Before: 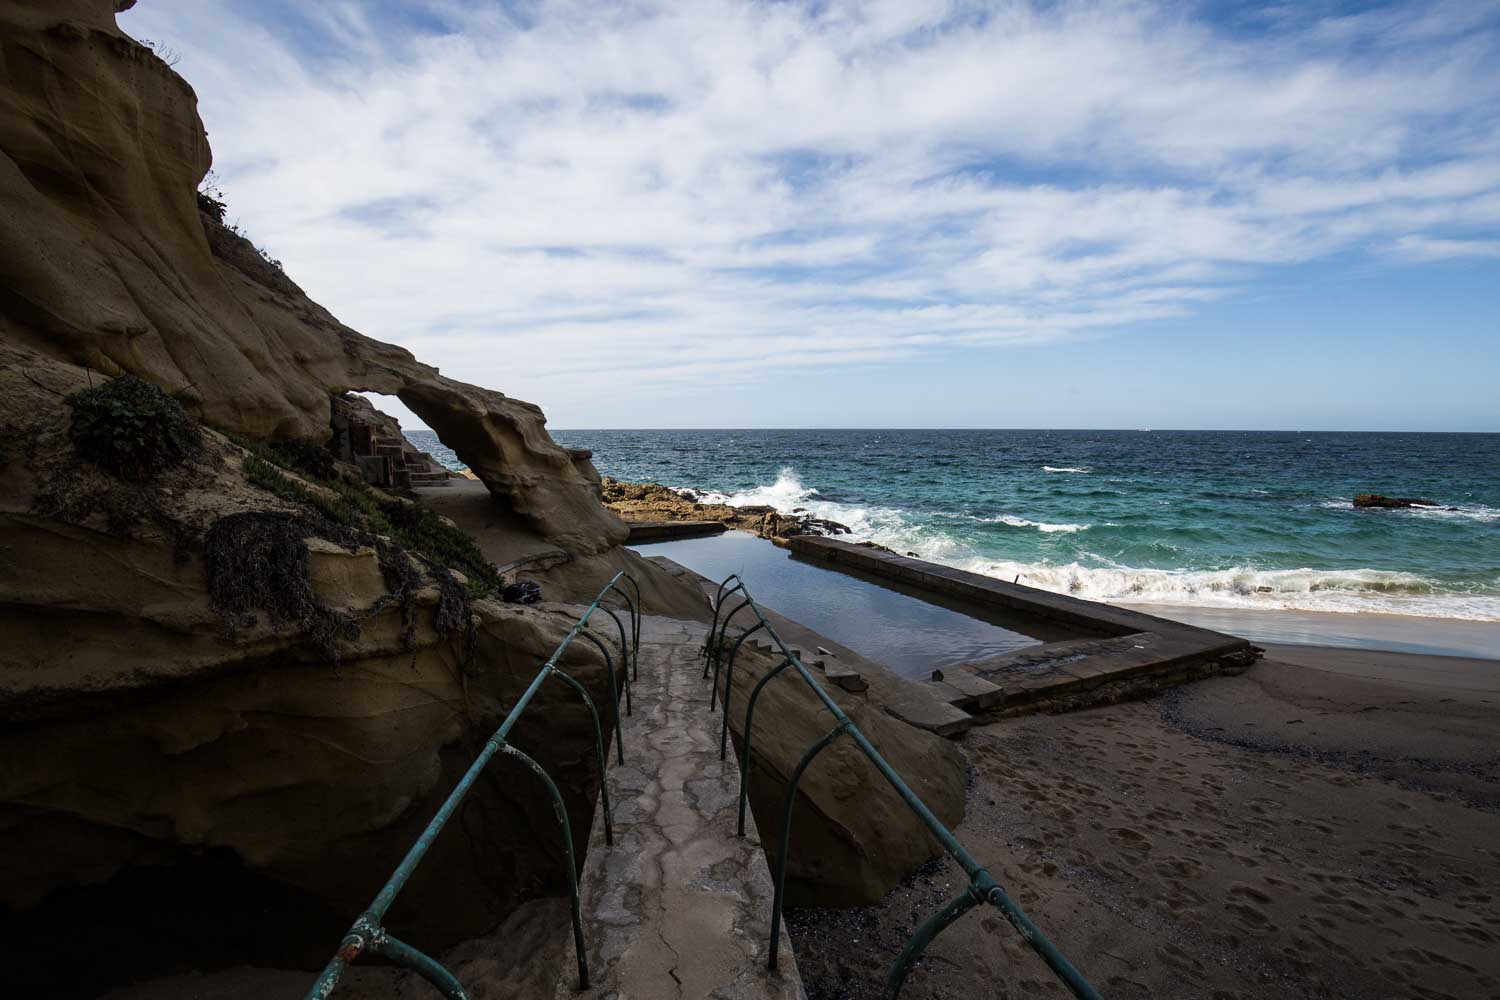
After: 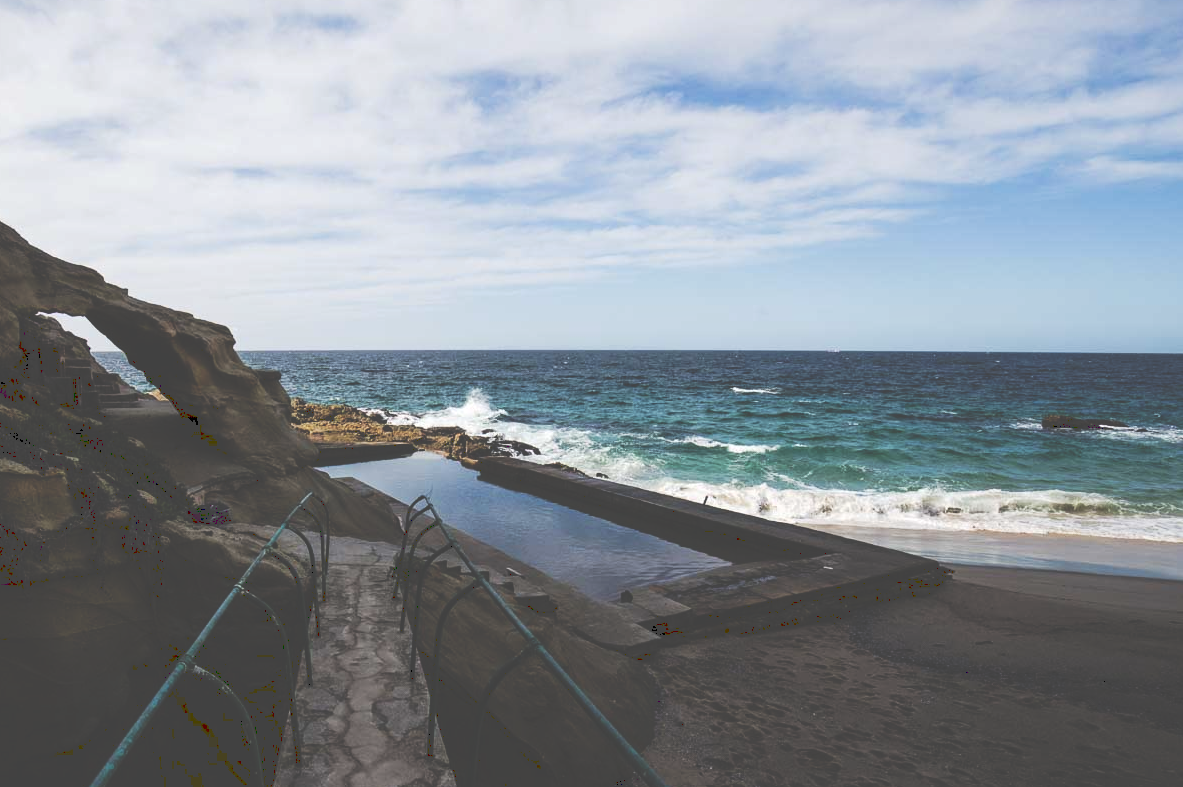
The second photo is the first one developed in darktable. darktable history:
tone equalizer: on, module defaults
tone curve: curves: ch0 [(0, 0) (0.003, 0.273) (0.011, 0.276) (0.025, 0.276) (0.044, 0.28) (0.069, 0.283) (0.1, 0.288) (0.136, 0.293) (0.177, 0.302) (0.224, 0.321) (0.277, 0.349) (0.335, 0.393) (0.399, 0.448) (0.468, 0.51) (0.543, 0.589) (0.623, 0.677) (0.709, 0.761) (0.801, 0.839) (0.898, 0.909) (1, 1)], preserve colors none
crop and rotate: left 20.74%, top 7.912%, right 0.375%, bottom 13.378%
